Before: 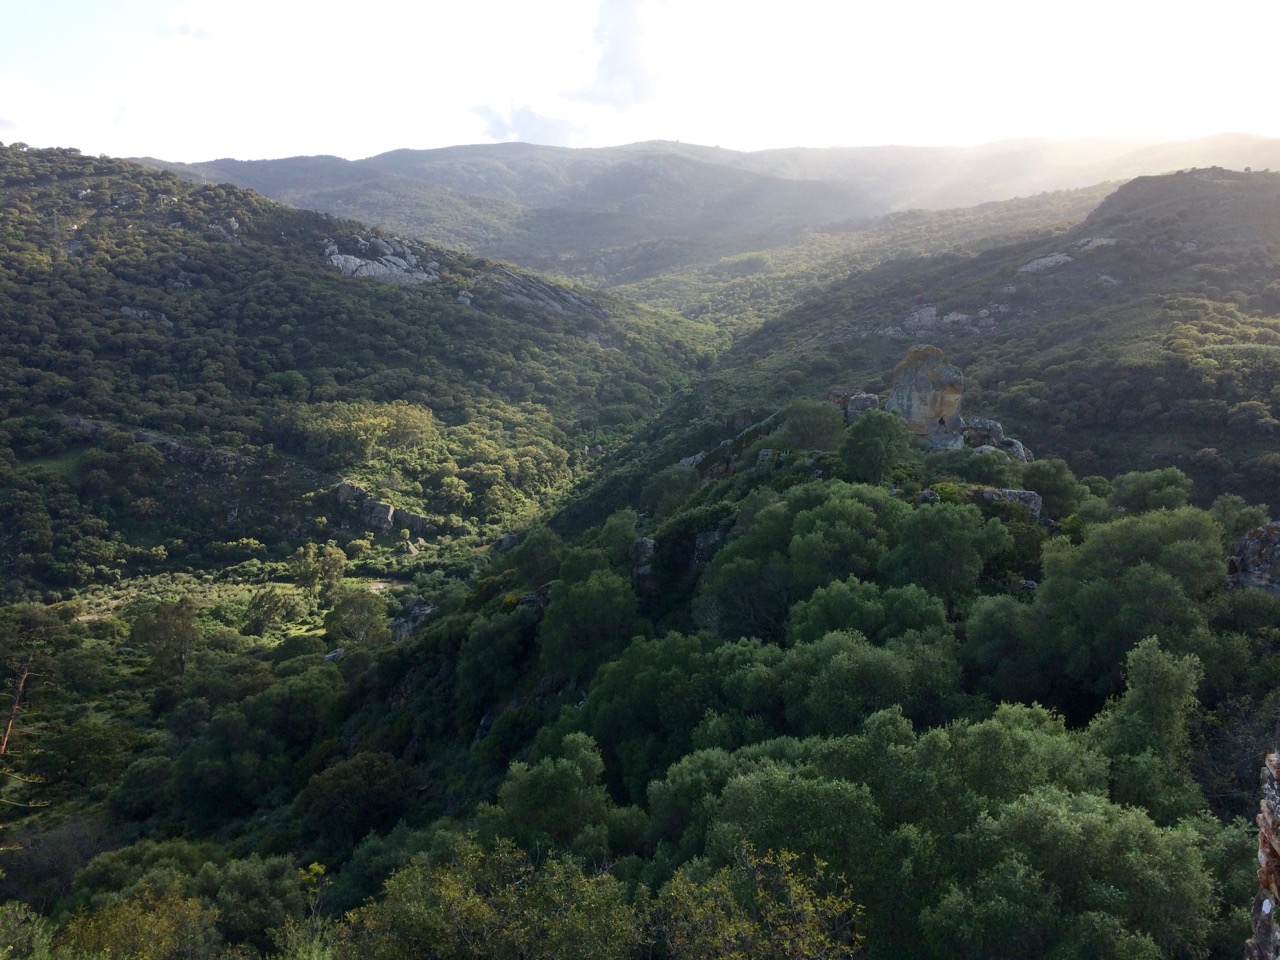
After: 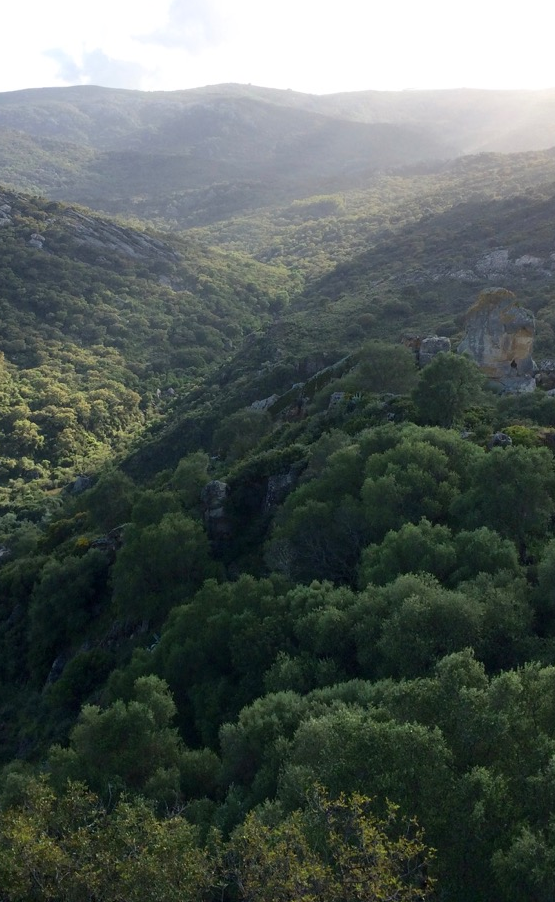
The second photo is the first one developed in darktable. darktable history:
exposure: compensate highlight preservation false
crop: left 33.452%, top 6.025%, right 23.155%
